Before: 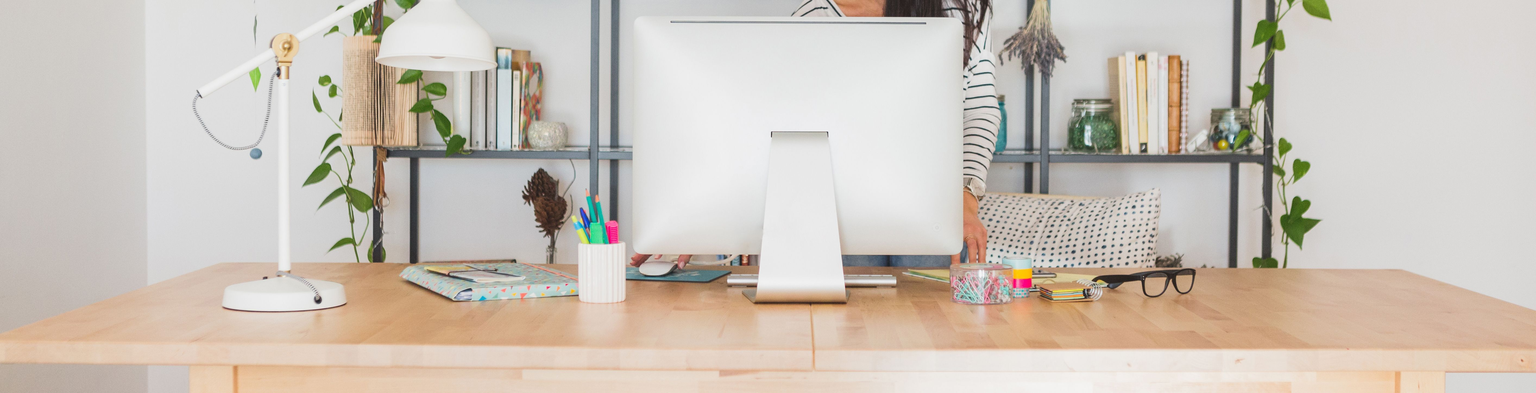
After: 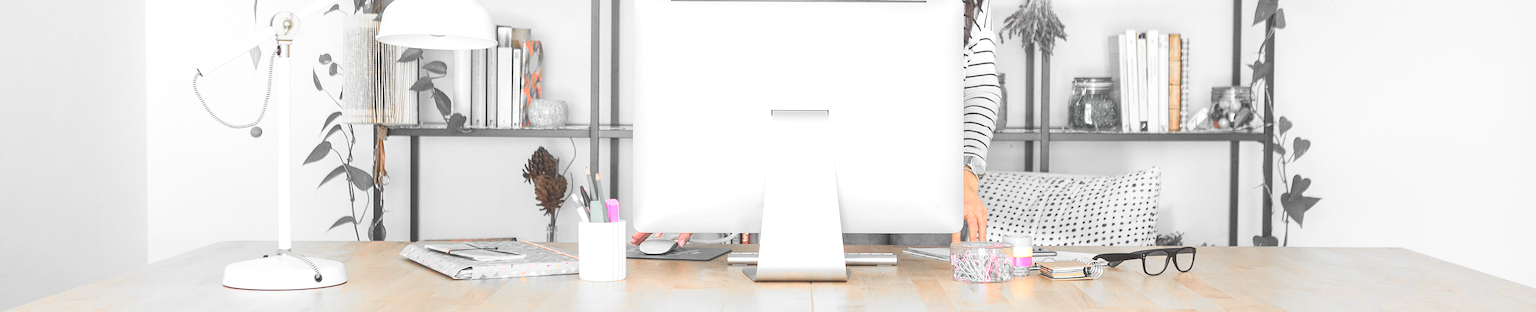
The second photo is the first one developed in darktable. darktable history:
tone equalizer: on, module defaults
contrast brightness saturation: contrast -0.101, brightness 0.043, saturation 0.081
color zones: curves: ch0 [(0, 0.65) (0.096, 0.644) (0.221, 0.539) (0.429, 0.5) (0.571, 0.5) (0.714, 0.5) (0.857, 0.5) (1, 0.65)]; ch1 [(0, 0.5) (0.143, 0.5) (0.257, -0.002) (0.429, 0.04) (0.571, -0.001) (0.714, -0.015) (0.857, 0.024) (1, 0.5)]
crop and rotate: top 5.652%, bottom 14.873%
sharpen: amount 0.59
color correction: highlights a* -10.11, highlights b* -9.79
exposure: exposure 0.632 EV, compensate highlight preservation false
